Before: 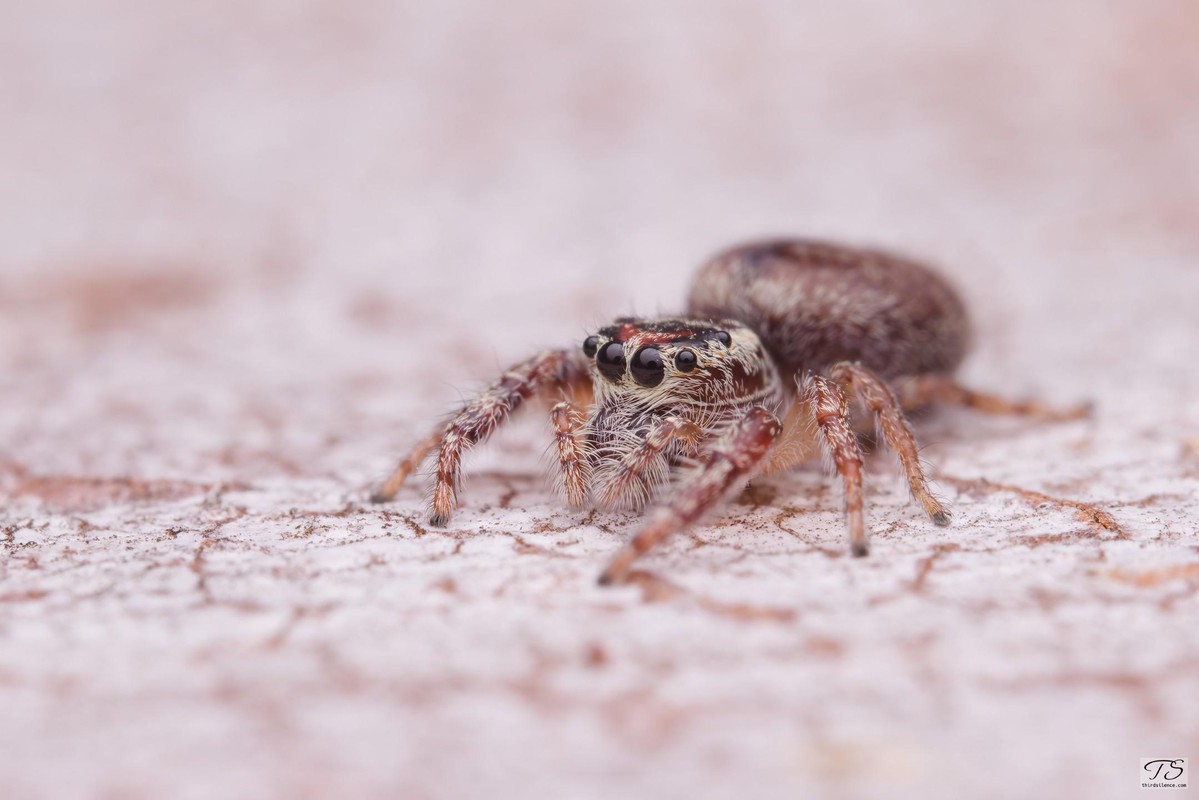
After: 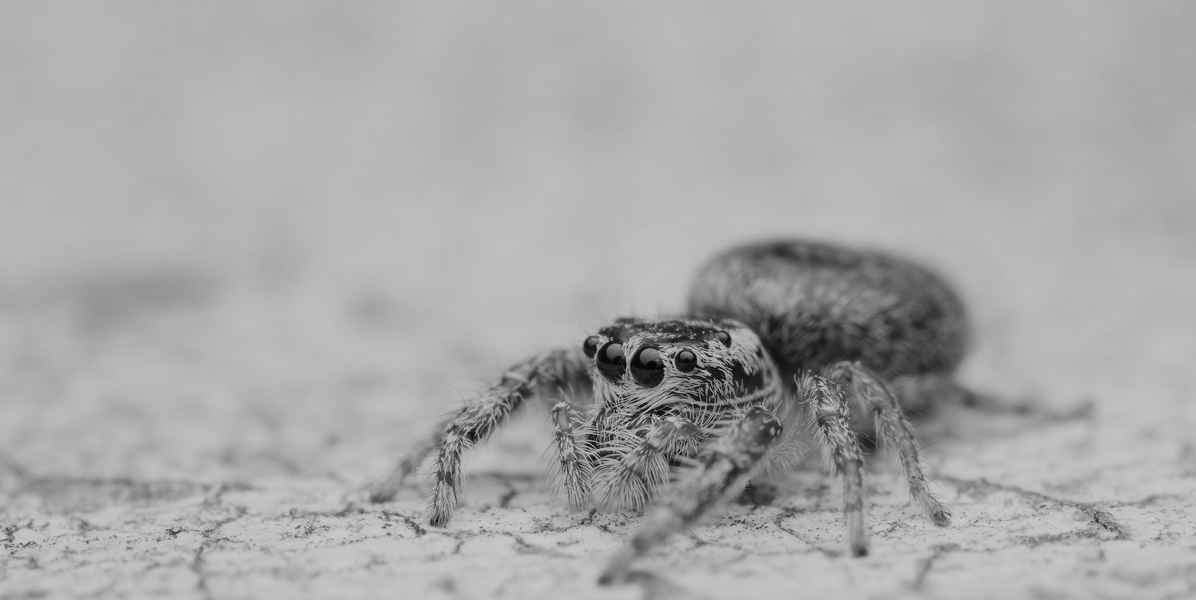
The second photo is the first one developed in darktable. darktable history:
filmic rgb: black relative exposure -7.65 EV, white relative exposure 4.56 EV, hardness 3.61
color calibration: output gray [0.253, 0.26, 0.487, 0], gray › normalize channels true, illuminant same as pipeline (D50), adaptation XYZ, x 0.346, y 0.359, gamut compression 0
crop: bottom 24.967%
